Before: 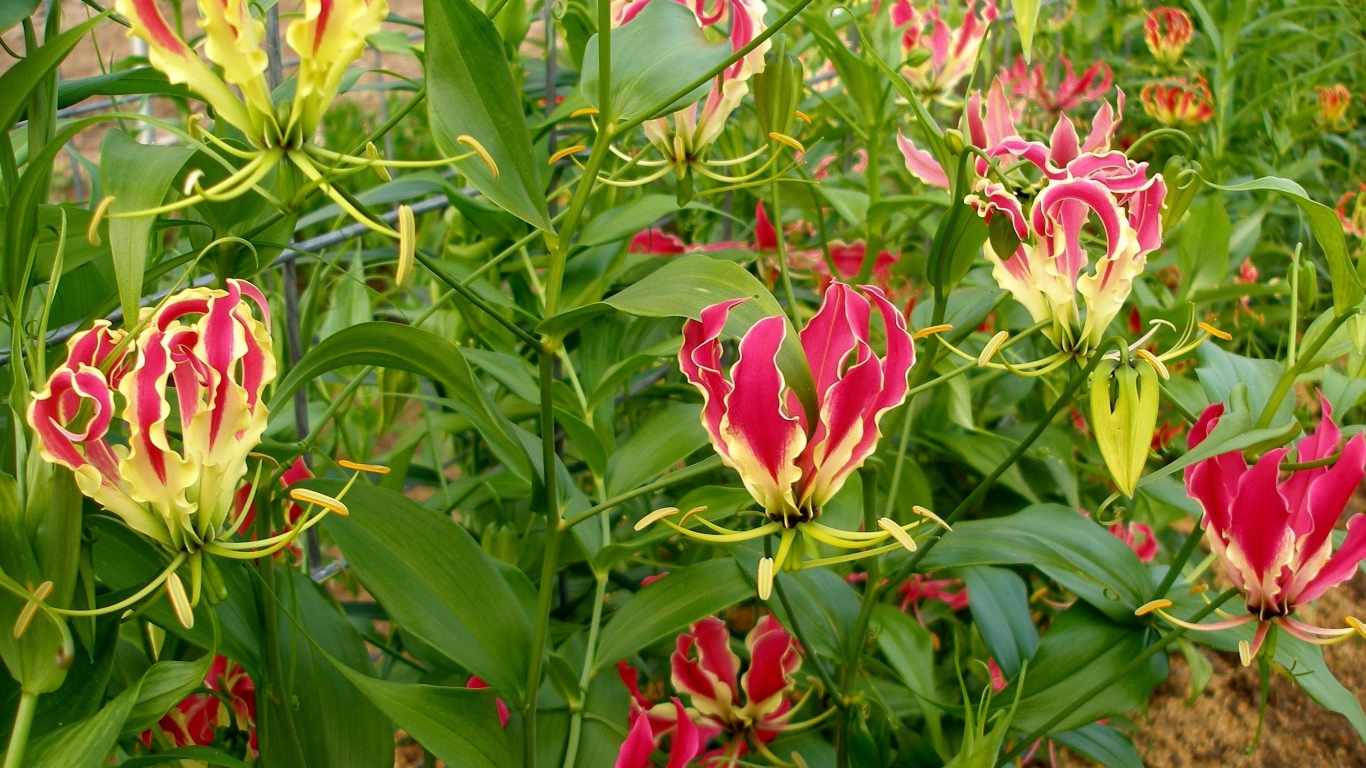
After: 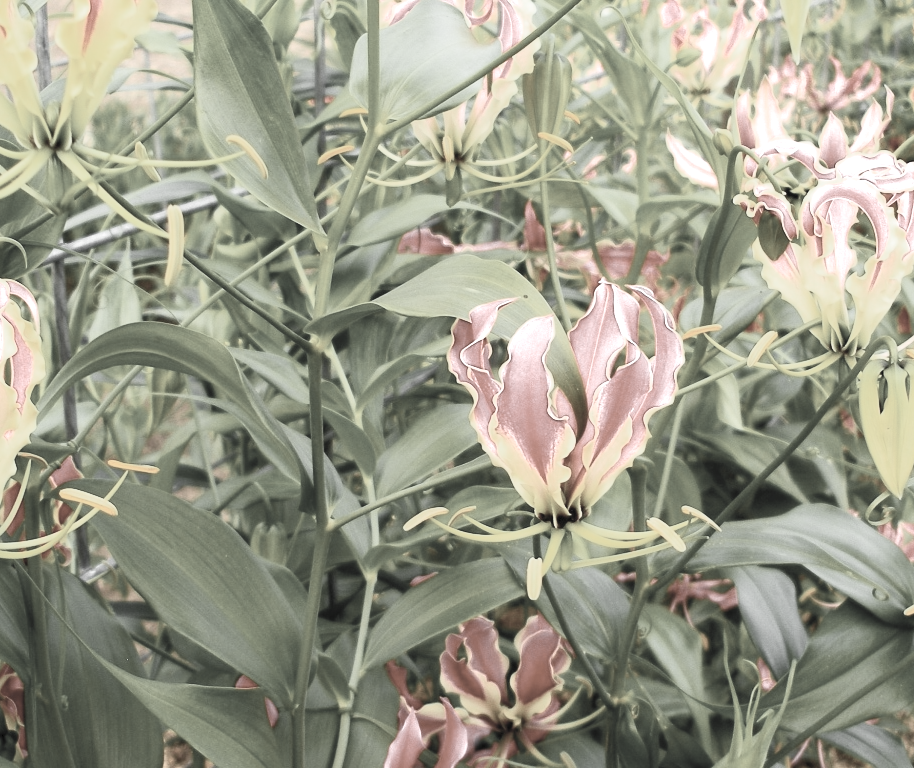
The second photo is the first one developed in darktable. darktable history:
contrast brightness saturation: contrast 0.421, brightness 0.556, saturation -0.208
crop: left 16.925%, right 16.146%
color zones: curves: ch0 [(0, 0.613) (0.01, 0.613) (0.245, 0.448) (0.498, 0.529) (0.642, 0.665) (0.879, 0.777) (0.99, 0.613)]; ch1 [(0, 0.035) (0.121, 0.189) (0.259, 0.197) (0.415, 0.061) (0.589, 0.022) (0.732, 0.022) (0.857, 0.026) (0.991, 0.053)]
